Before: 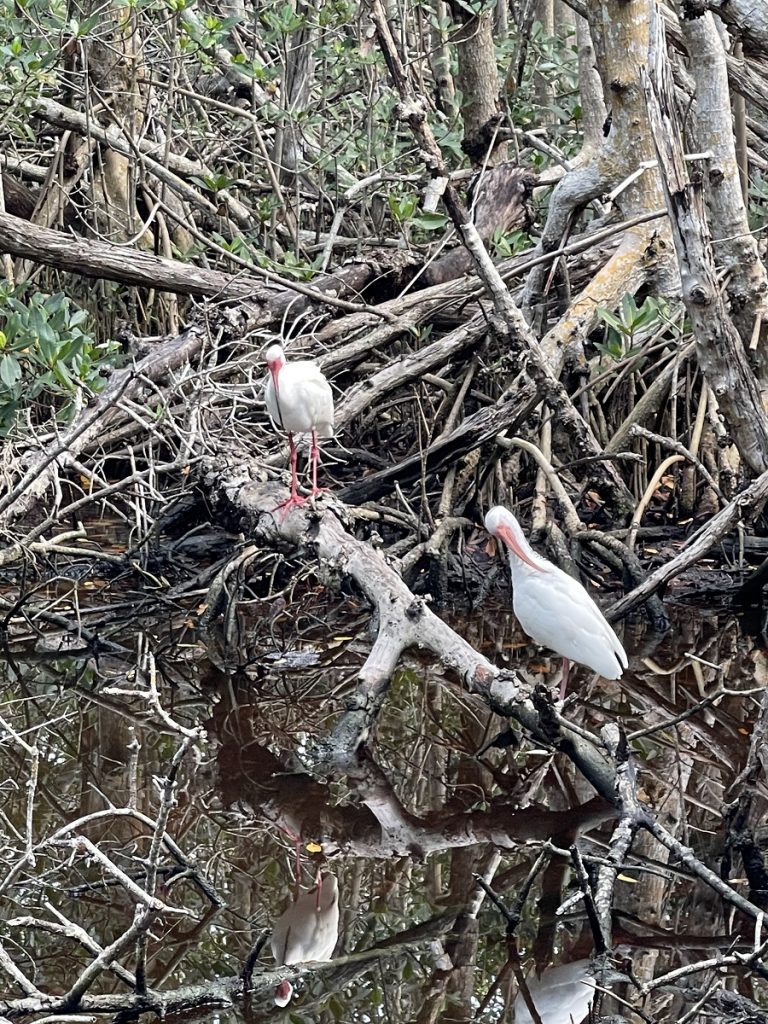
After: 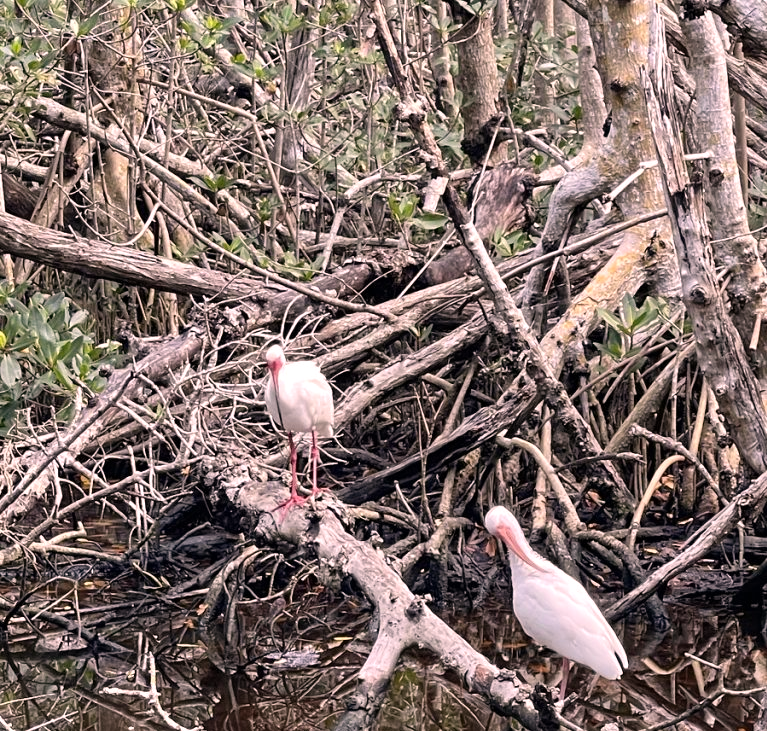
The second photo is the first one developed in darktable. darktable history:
crop: bottom 28.576%
levels: levels [0, 0.48, 0.961]
color correction: highlights a* 14.52, highlights b* 4.84
